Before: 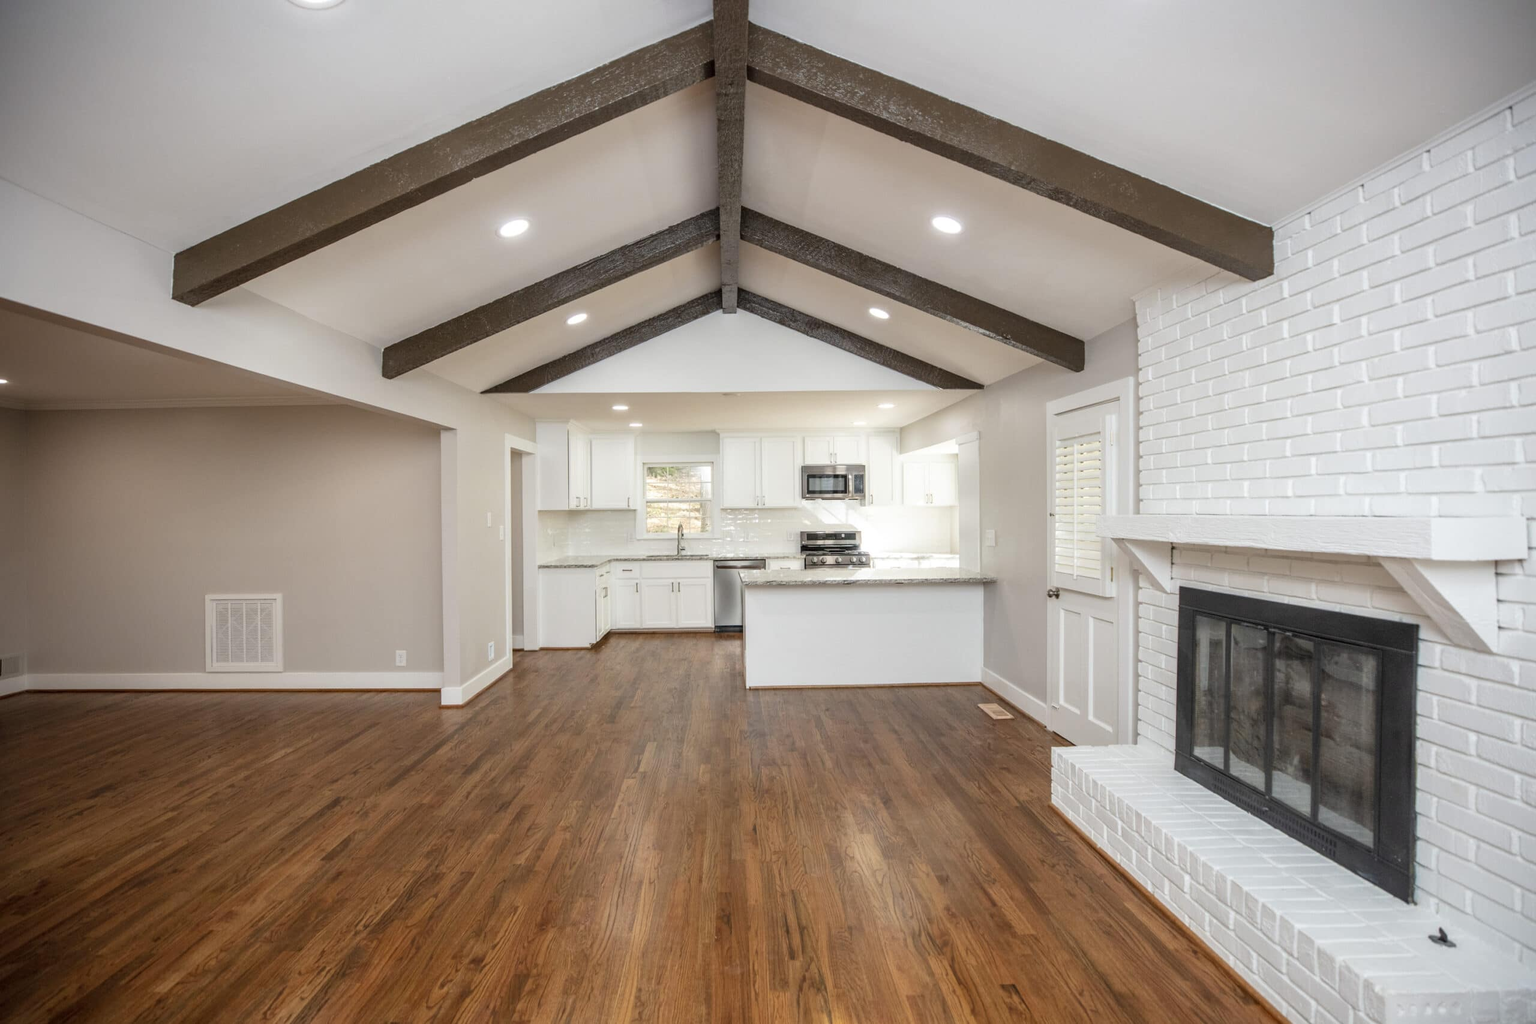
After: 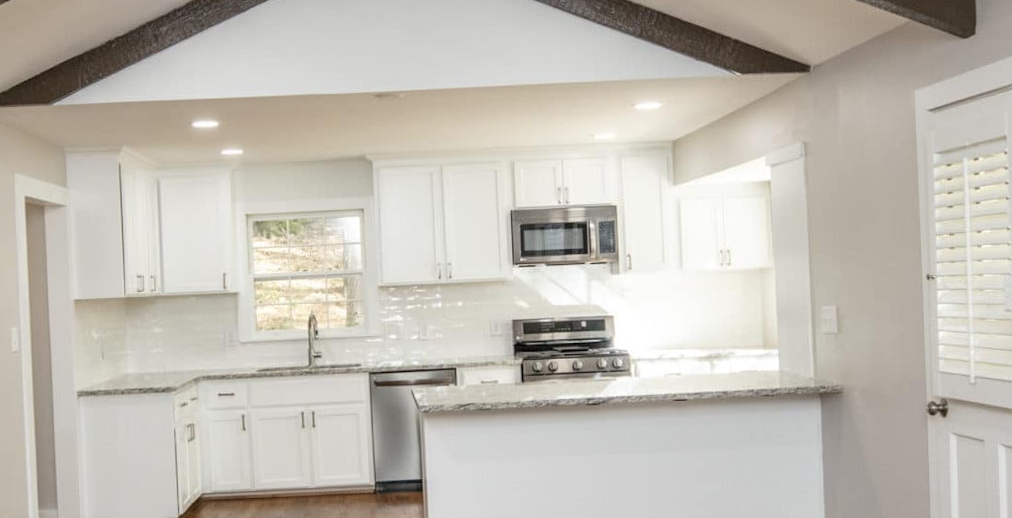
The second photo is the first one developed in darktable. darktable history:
crop: left 31.751%, top 32.172%, right 27.8%, bottom 35.83%
rotate and perspective: rotation -2°, crop left 0.022, crop right 0.978, crop top 0.049, crop bottom 0.951
